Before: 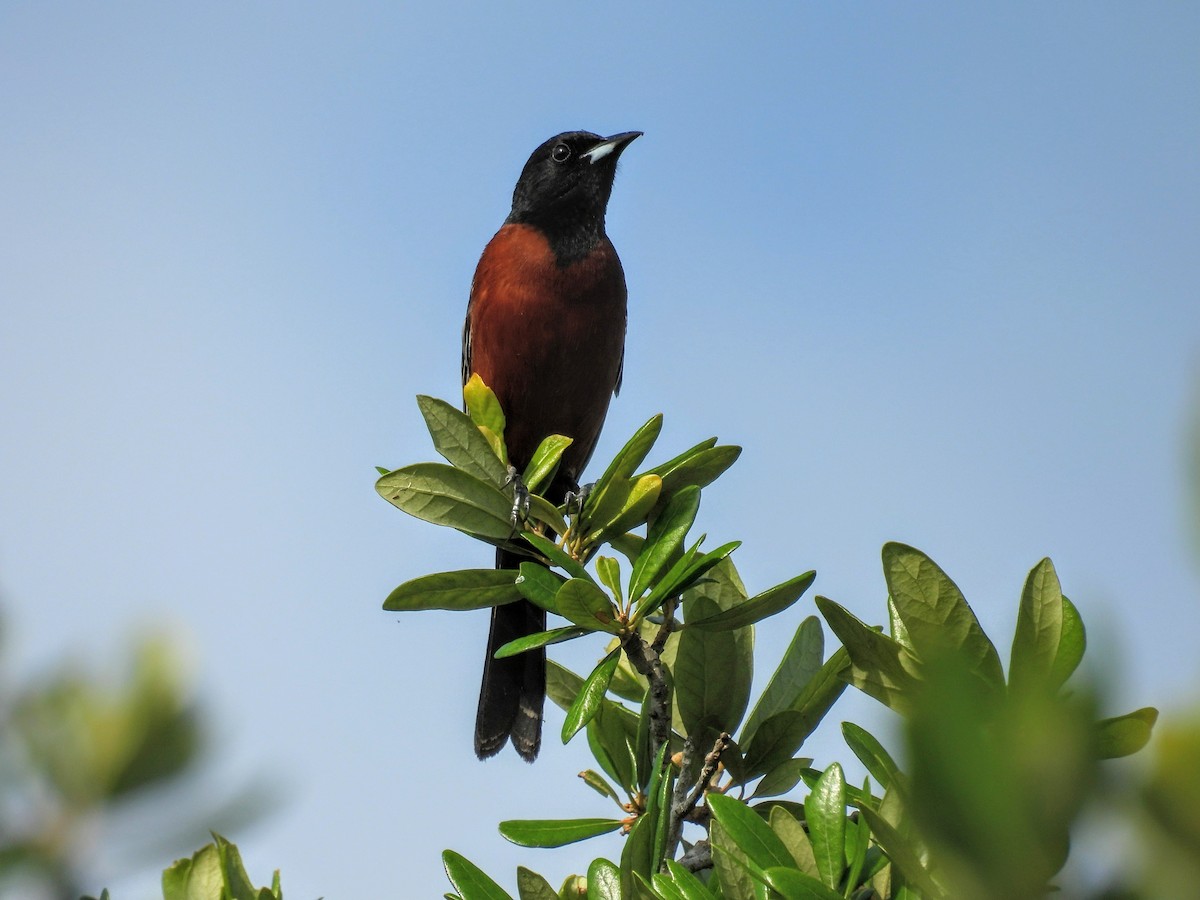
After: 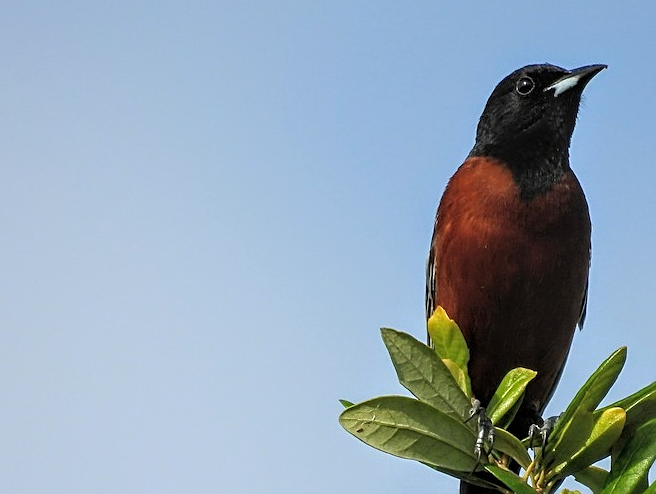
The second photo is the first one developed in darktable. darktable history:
crop and rotate: left 3.047%, top 7.509%, right 42.236%, bottom 37.598%
sharpen: on, module defaults
